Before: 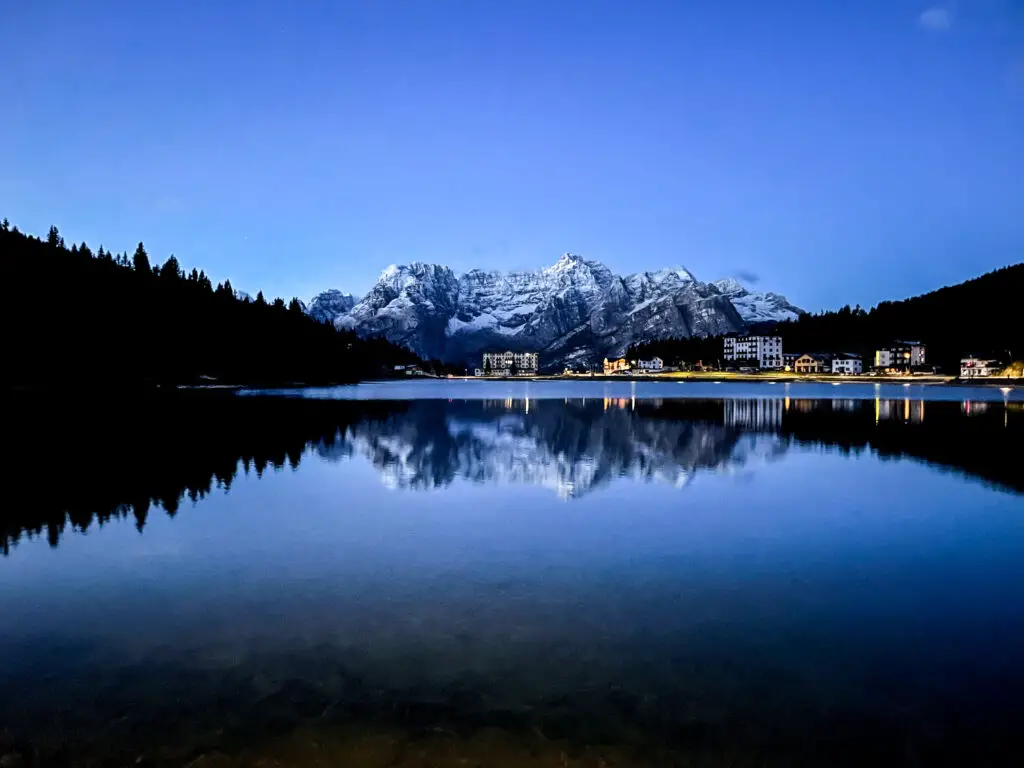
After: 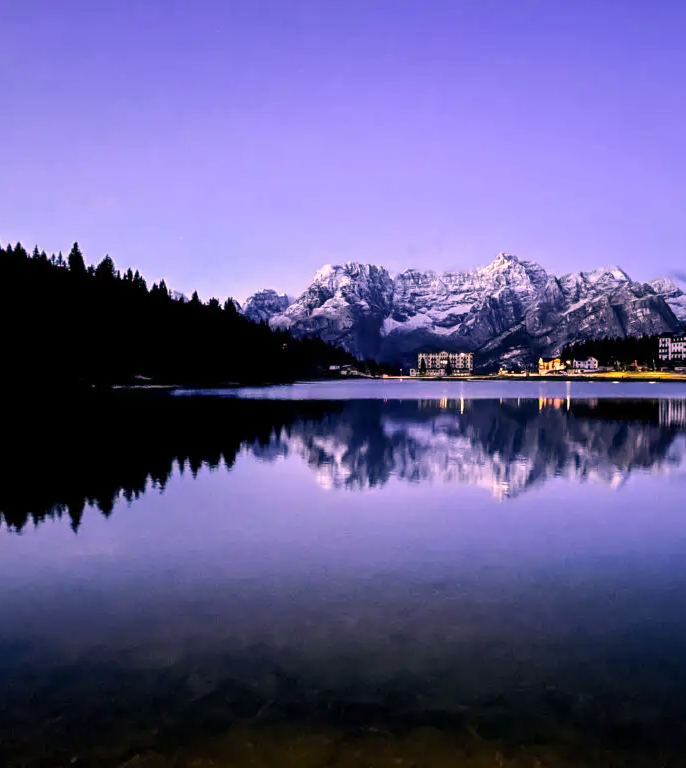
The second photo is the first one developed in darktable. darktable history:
levels: levels [0, 0.476, 0.951]
crop and rotate: left 6.354%, right 26.609%
color correction: highlights a* 22.51, highlights b* 22.04
color calibration: illuminant as shot in camera, x 0.358, y 0.373, temperature 4628.91 K
